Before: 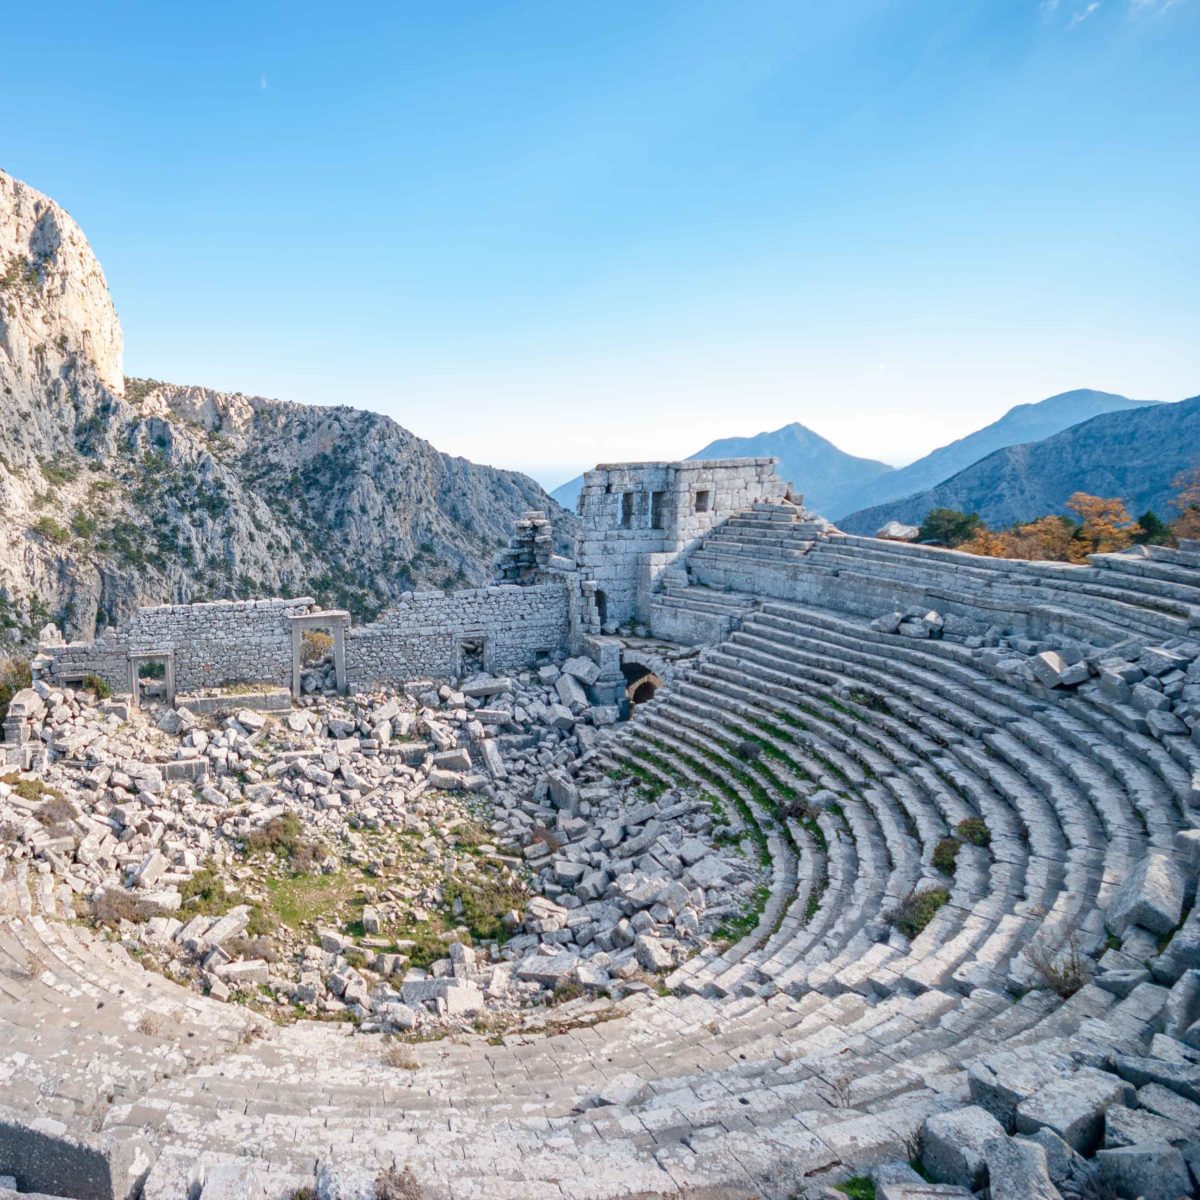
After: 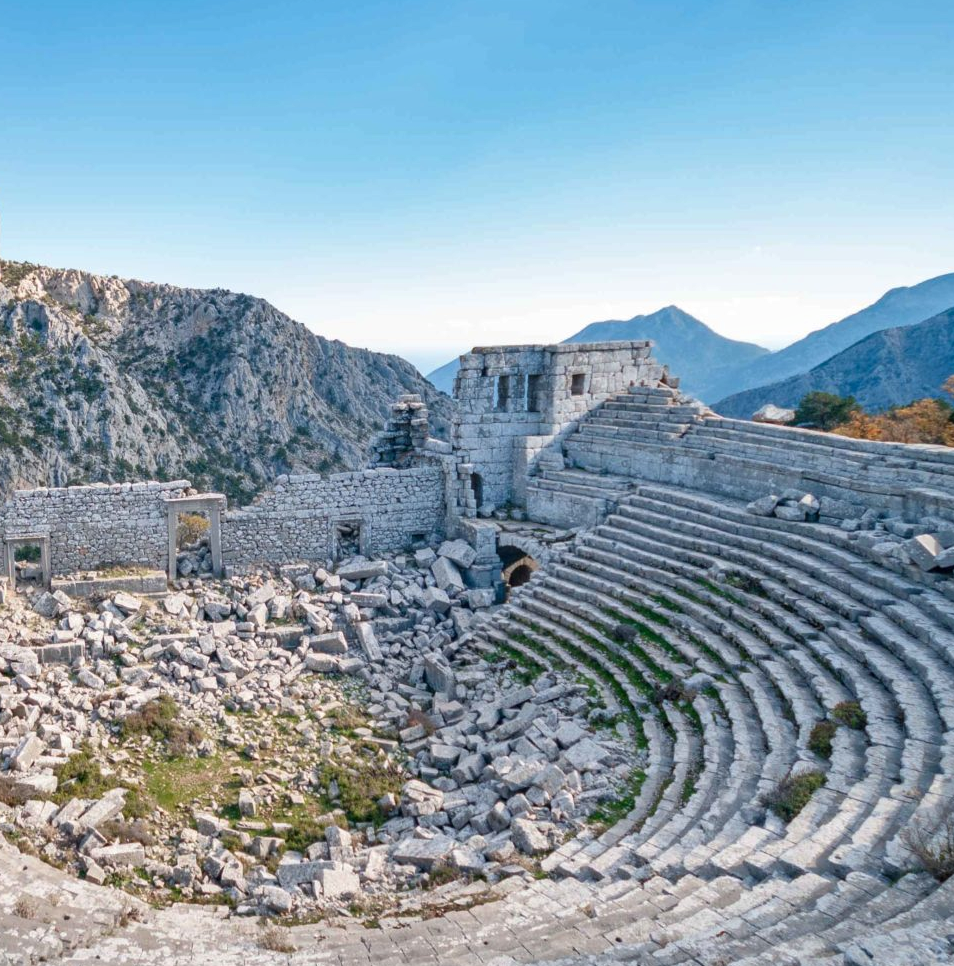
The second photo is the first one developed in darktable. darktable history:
shadows and highlights: low approximation 0.01, soften with gaussian
crop and rotate: left 10.404%, top 9.785%, right 10.053%, bottom 9.635%
tone curve: preserve colors none
color calibration: illuminant same as pipeline (D50), x 0.346, y 0.357, temperature 4976.8 K
